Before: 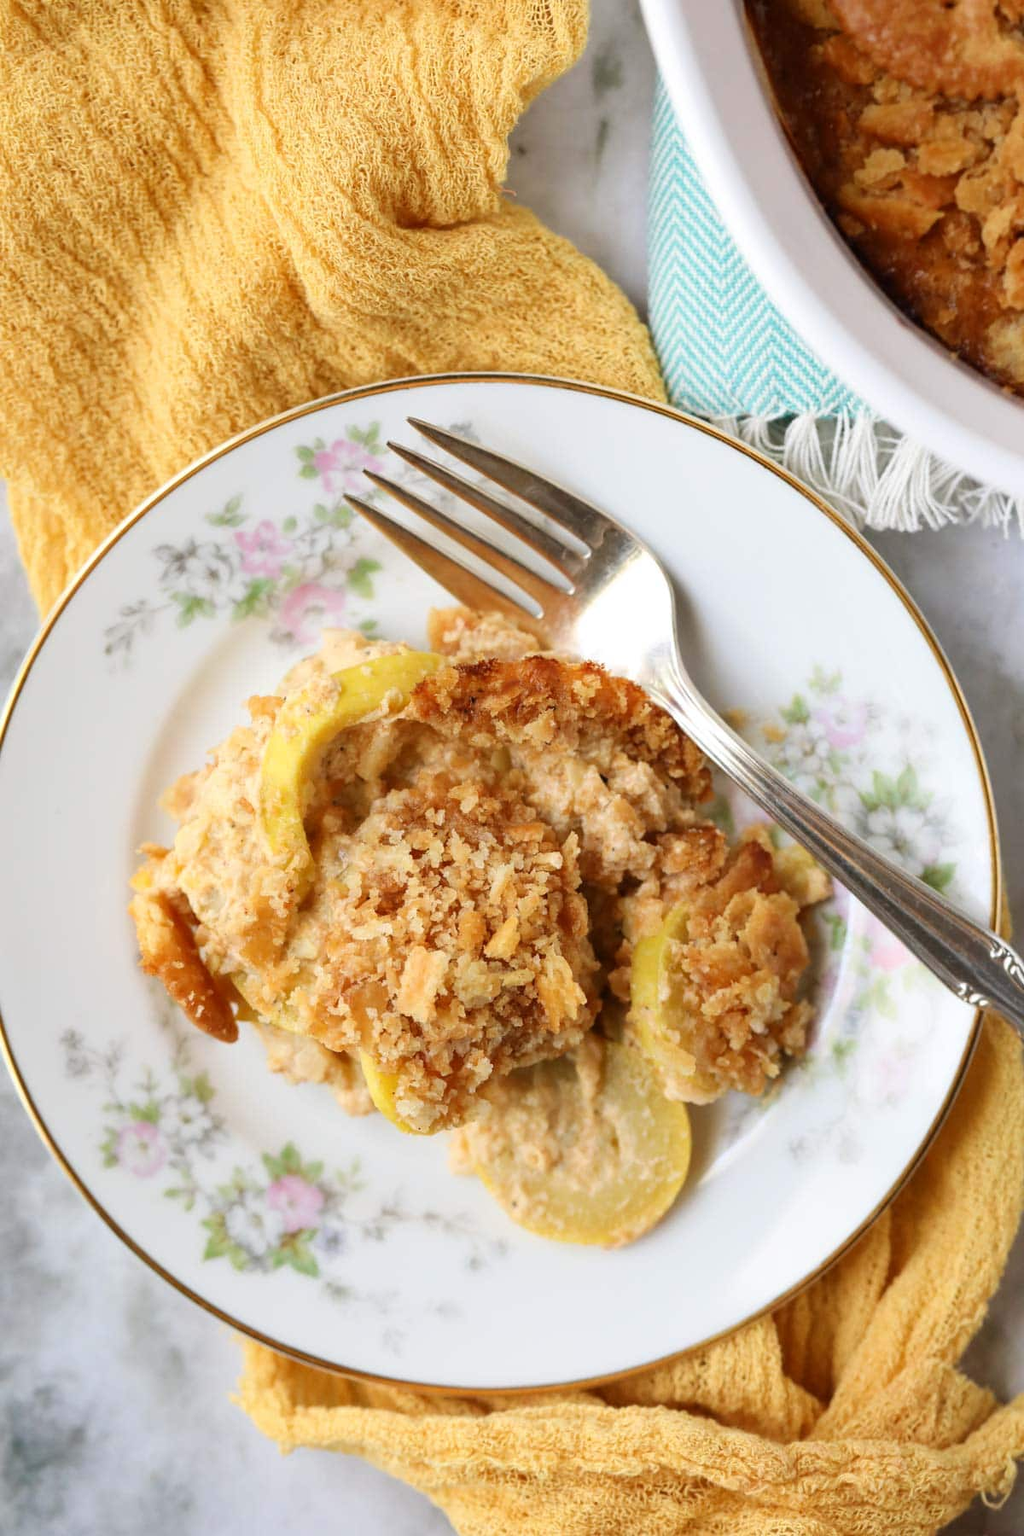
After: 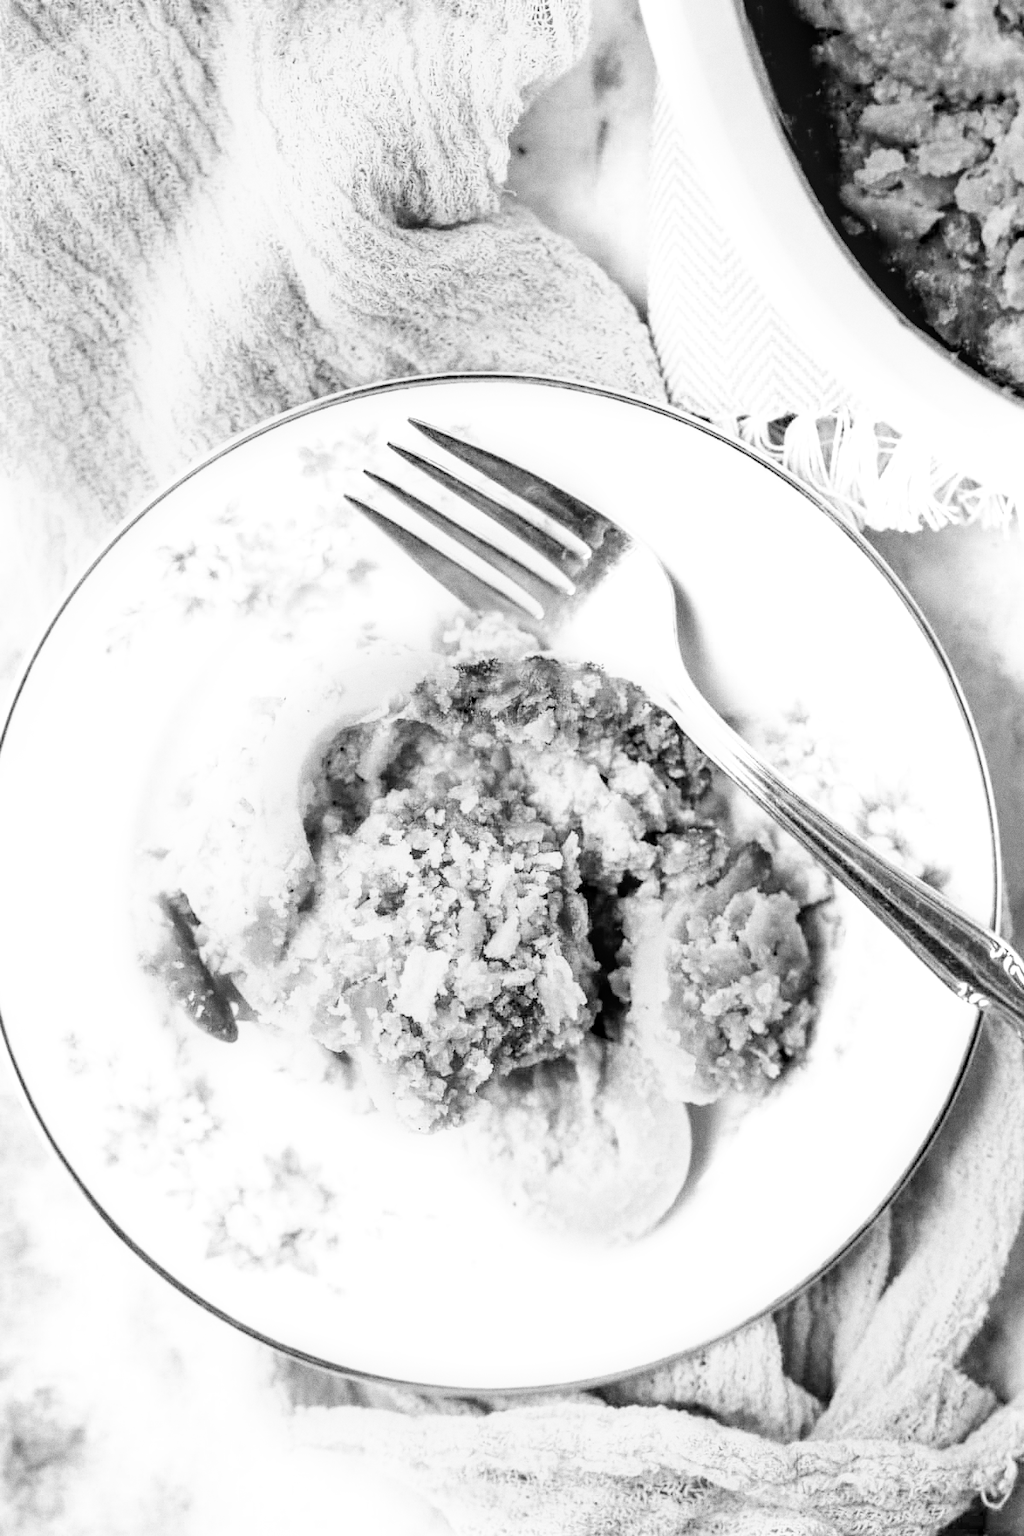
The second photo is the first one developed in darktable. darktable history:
tone curve: curves: ch0 [(0, 0) (0.003, 0) (0.011, 0.001) (0.025, 0.003) (0.044, 0.004) (0.069, 0.007) (0.1, 0.01) (0.136, 0.033) (0.177, 0.082) (0.224, 0.141) (0.277, 0.208) (0.335, 0.282) (0.399, 0.363) (0.468, 0.451) (0.543, 0.545) (0.623, 0.647) (0.709, 0.756) (0.801, 0.87) (0.898, 0.972) (1, 1)], preserve colors none
filmic rgb: black relative exposure -3.31 EV, white relative exposure 3.45 EV, hardness 2.36, contrast 1.103
local contrast: detail 130%
monochrome: on, module defaults
grain: coarseness 0.47 ISO
color balance rgb: perceptual saturation grading › global saturation 20%, global vibrance 20%
contrast brightness saturation: contrast 0.2, brightness 0.16, saturation 0.22
exposure: black level correction 0, exposure 0.5 EV, compensate highlight preservation false
